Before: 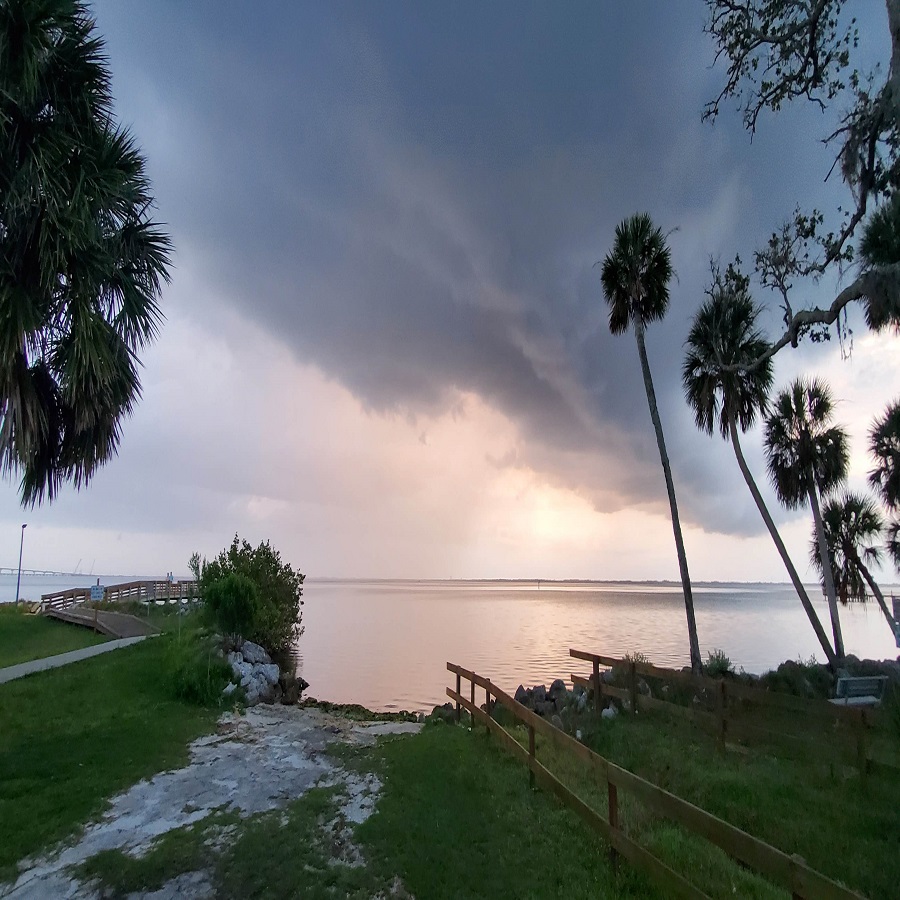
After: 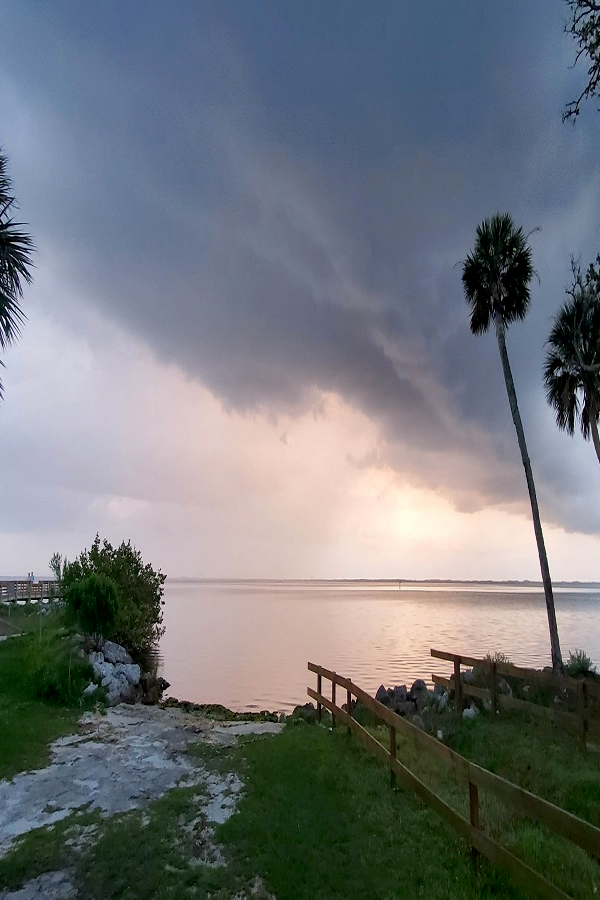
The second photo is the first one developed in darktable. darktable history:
exposure: black level correction 0.004, exposure 0.014 EV, compensate highlight preservation false
crop and rotate: left 15.446%, right 17.836%
